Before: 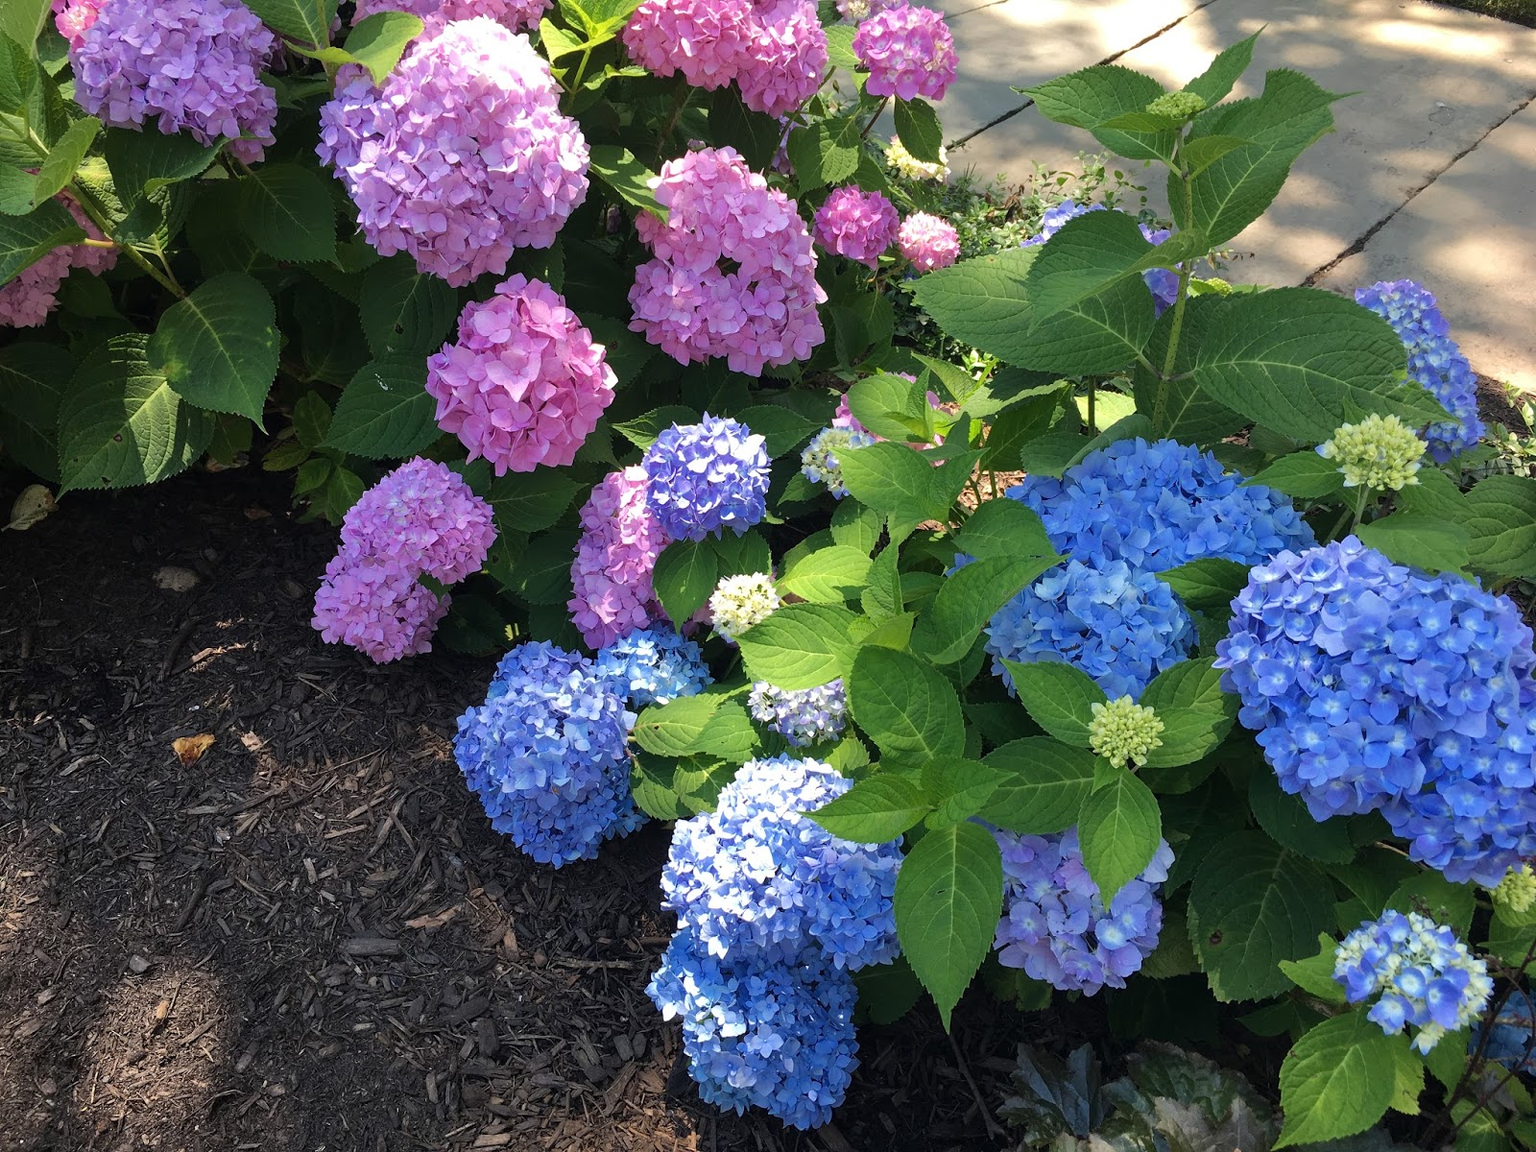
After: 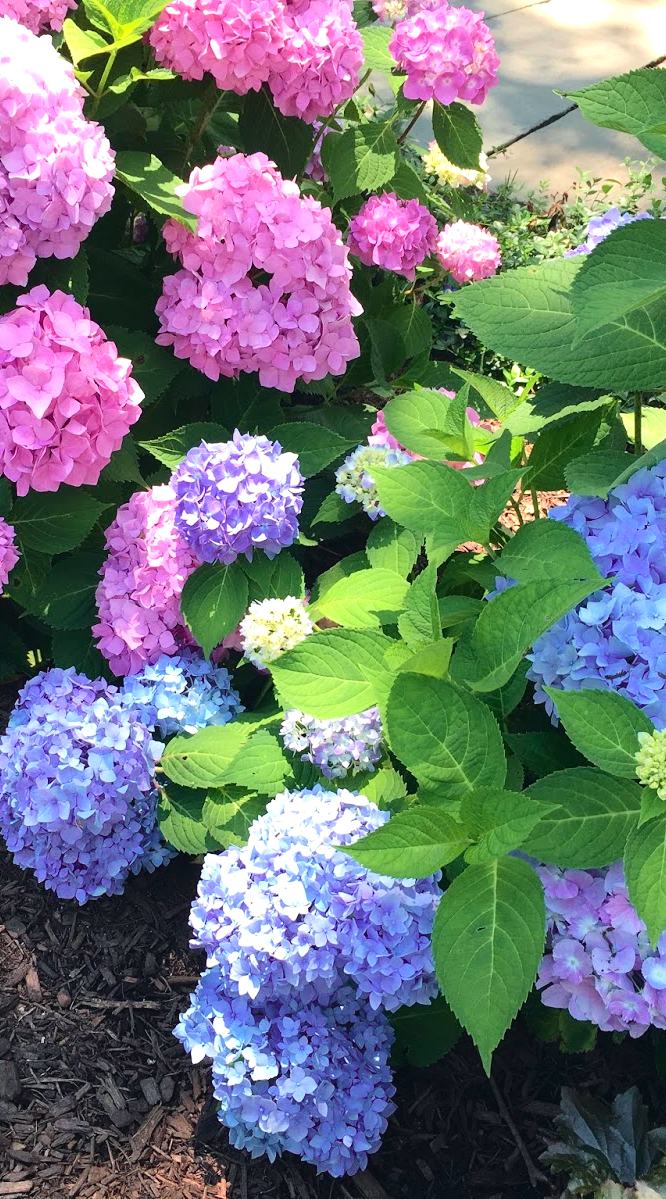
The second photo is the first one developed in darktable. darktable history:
exposure: black level correction 0.001, exposure 0.5 EV, compensate exposure bias true, compensate highlight preservation false
tone curve: curves: ch0 [(0, 0.025) (0.15, 0.143) (0.452, 0.486) (0.751, 0.788) (1, 0.961)]; ch1 [(0, 0) (0.416, 0.4) (0.476, 0.469) (0.497, 0.494) (0.546, 0.571) (0.566, 0.607) (0.62, 0.657) (1, 1)]; ch2 [(0, 0) (0.386, 0.397) (0.505, 0.498) (0.547, 0.546) (0.579, 0.58) (1, 1)], color space Lab, independent channels, preserve colors none
crop: left 31.229%, right 27.105%
